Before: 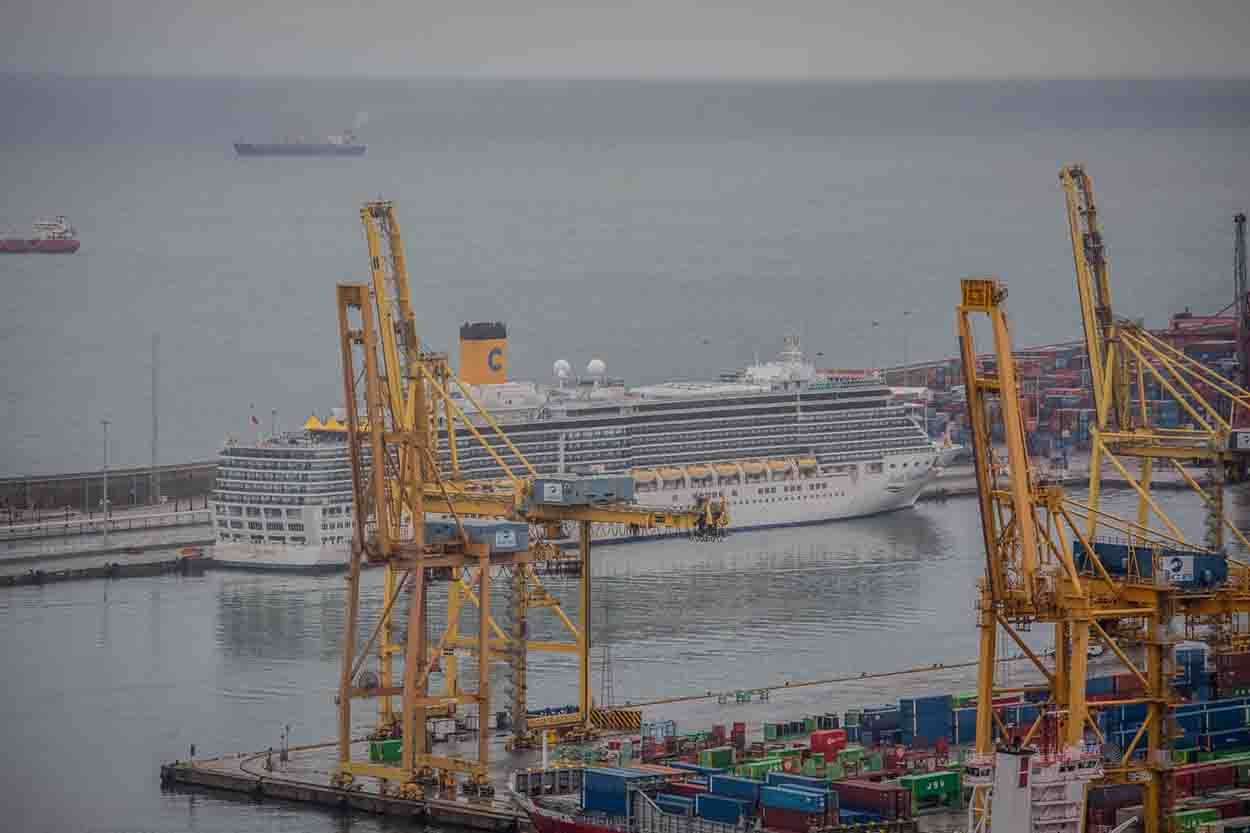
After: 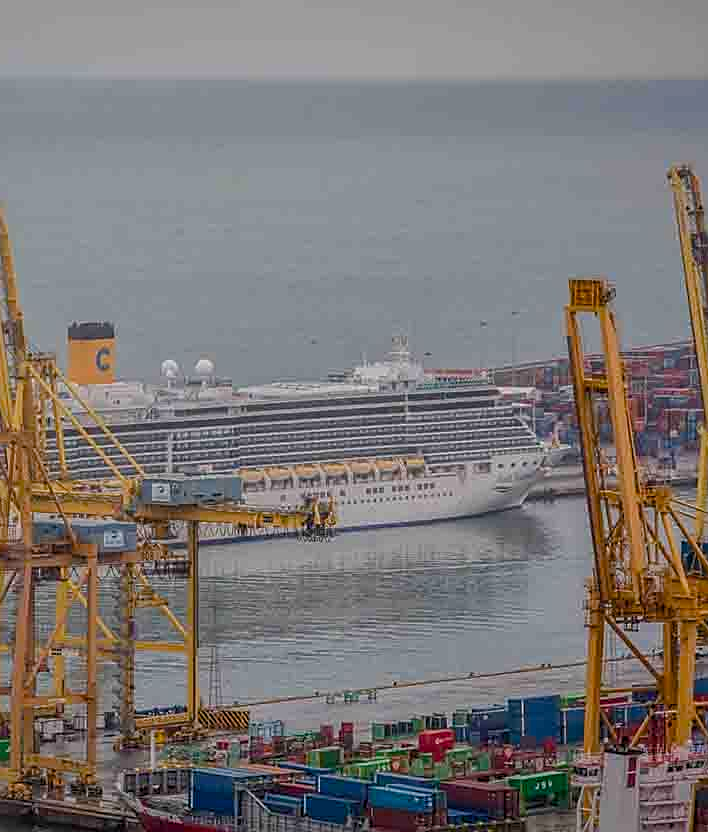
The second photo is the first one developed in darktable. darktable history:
color balance rgb: highlights gain › chroma 0.246%, highlights gain › hue 331.42°, perceptual saturation grading › global saturation 20%, perceptual saturation grading › highlights -24.758%, perceptual saturation grading › shadows 25.162%
sharpen: on, module defaults
crop: left 31.437%, top 0.018%, right 11.897%
